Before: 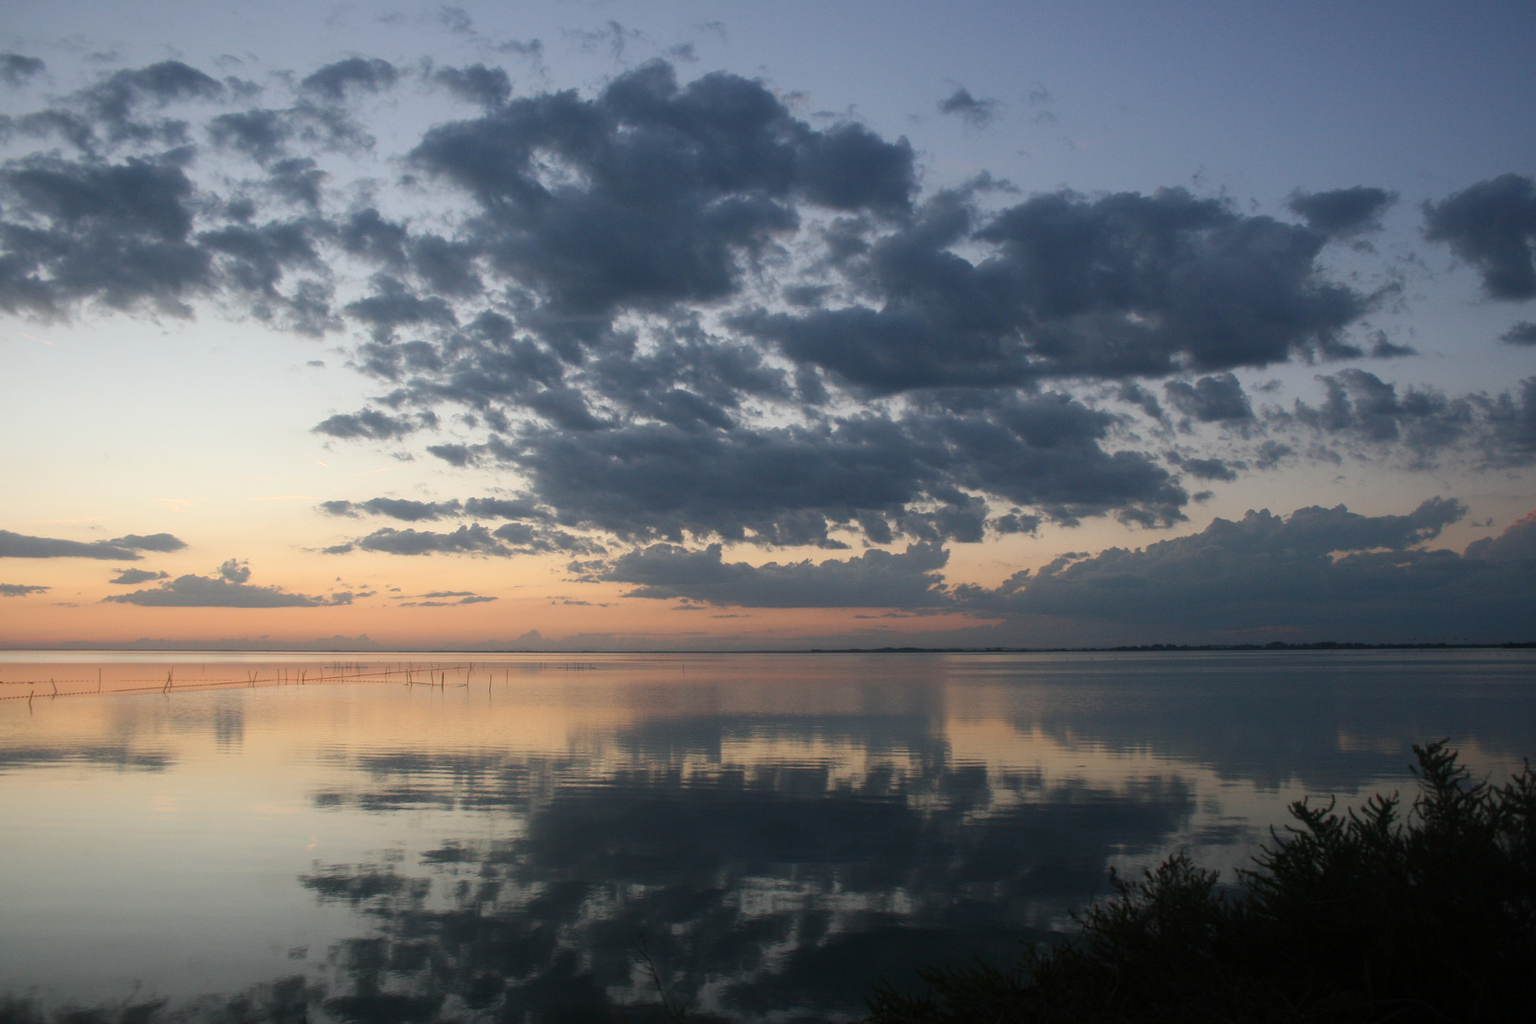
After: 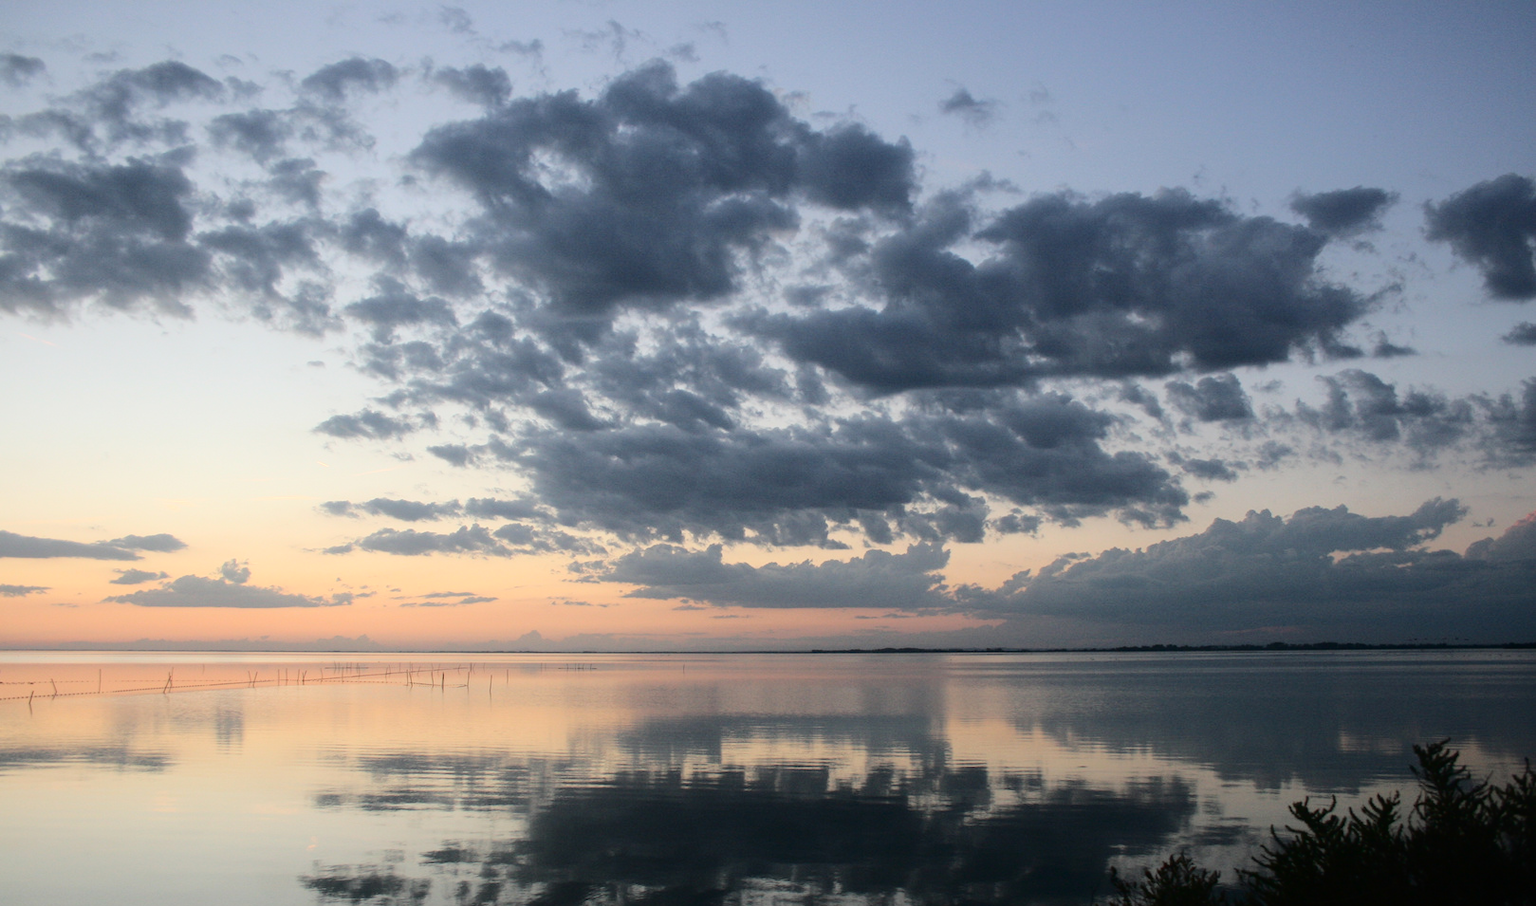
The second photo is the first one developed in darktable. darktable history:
crop and rotate: top 0%, bottom 11.397%
tone curve: curves: ch0 [(0, 0) (0.003, 0.002) (0.011, 0.007) (0.025, 0.014) (0.044, 0.023) (0.069, 0.033) (0.1, 0.052) (0.136, 0.081) (0.177, 0.134) (0.224, 0.205) (0.277, 0.296) (0.335, 0.401) (0.399, 0.501) (0.468, 0.589) (0.543, 0.658) (0.623, 0.738) (0.709, 0.804) (0.801, 0.871) (0.898, 0.93) (1, 1)], color space Lab, independent channels, preserve colors none
